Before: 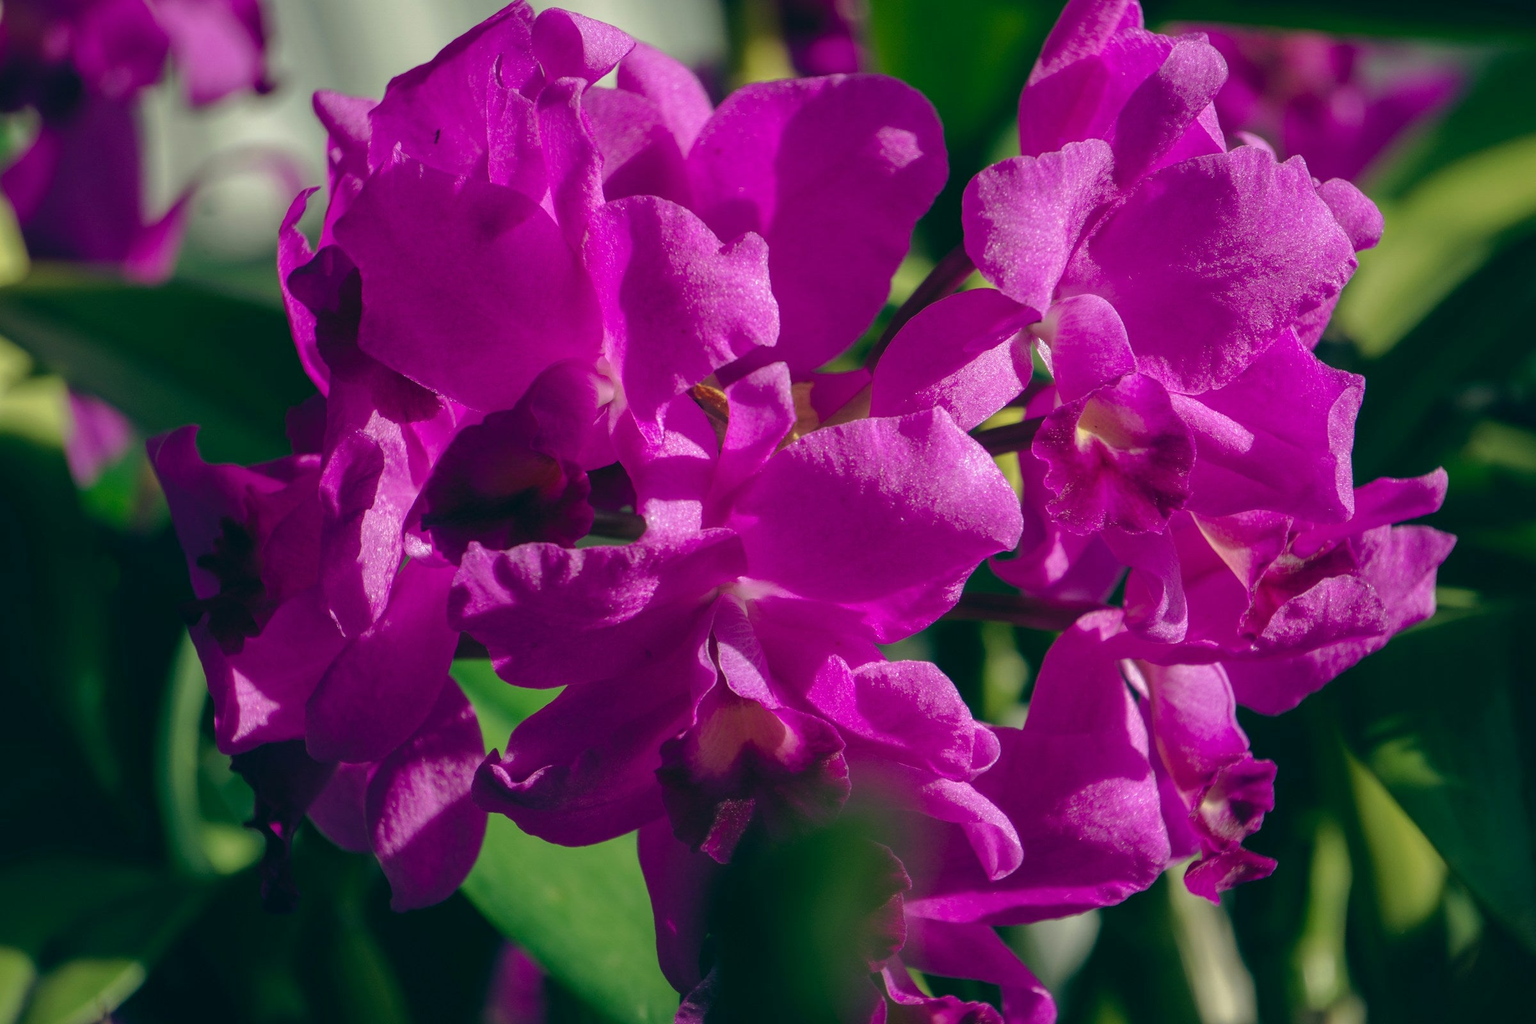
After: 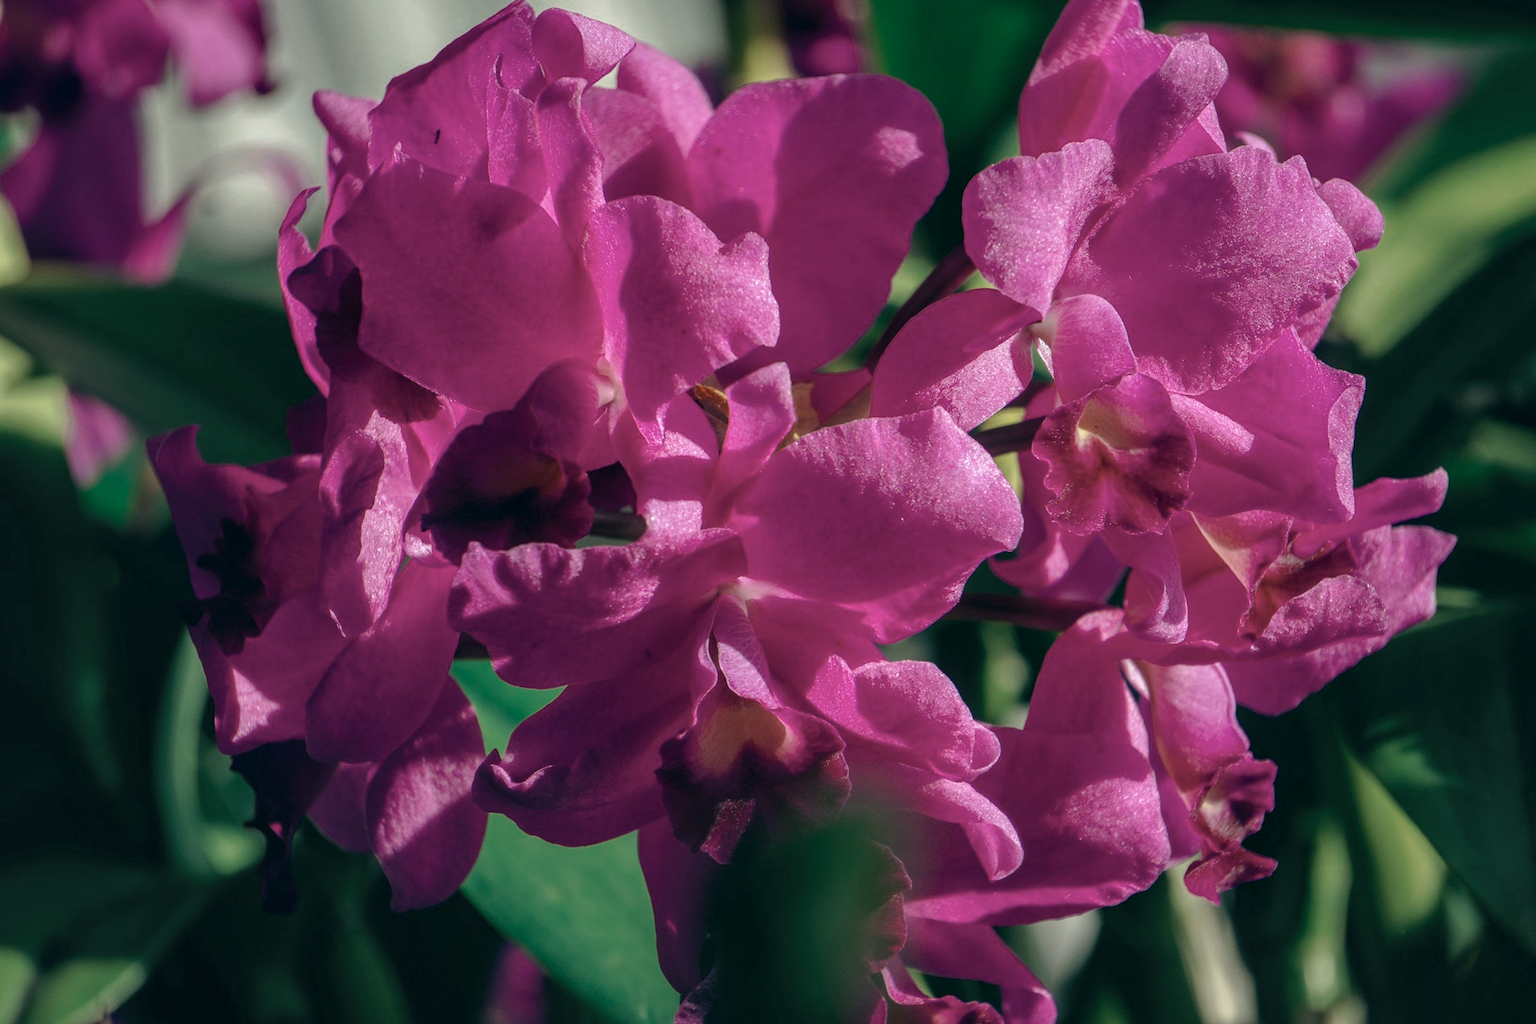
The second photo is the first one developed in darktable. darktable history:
color zones: curves: ch0 [(0, 0.5) (0.125, 0.4) (0.25, 0.5) (0.375, 0.4) (0.5, 0.4) (0.625, 0.35) (0.75, 0.35) (0.875, 0.5)]; ch1 [(0, 0.35) (0.125, 0.45) (0.25, 0.35) (0.375, 0.35) (0.5, 0.35) (0.625, 0.35) (0.75, 0.45) (0.875, 0.35)]; ch2 [(0, 0.6) (0.125, 0.5) (0.25, 0.5) (0.375, 0.6) (0.5, 0.6) (0.625, 0.5) (0.75, 0.5) (0.875, 0.5)]
local contrast: on, module defaults
